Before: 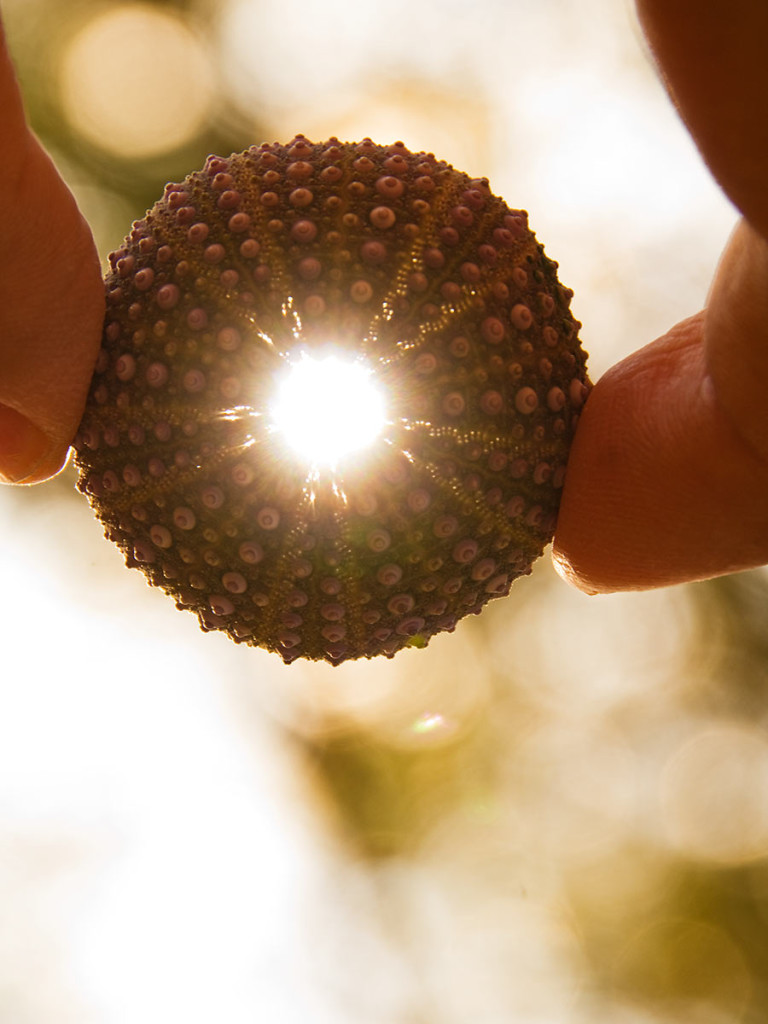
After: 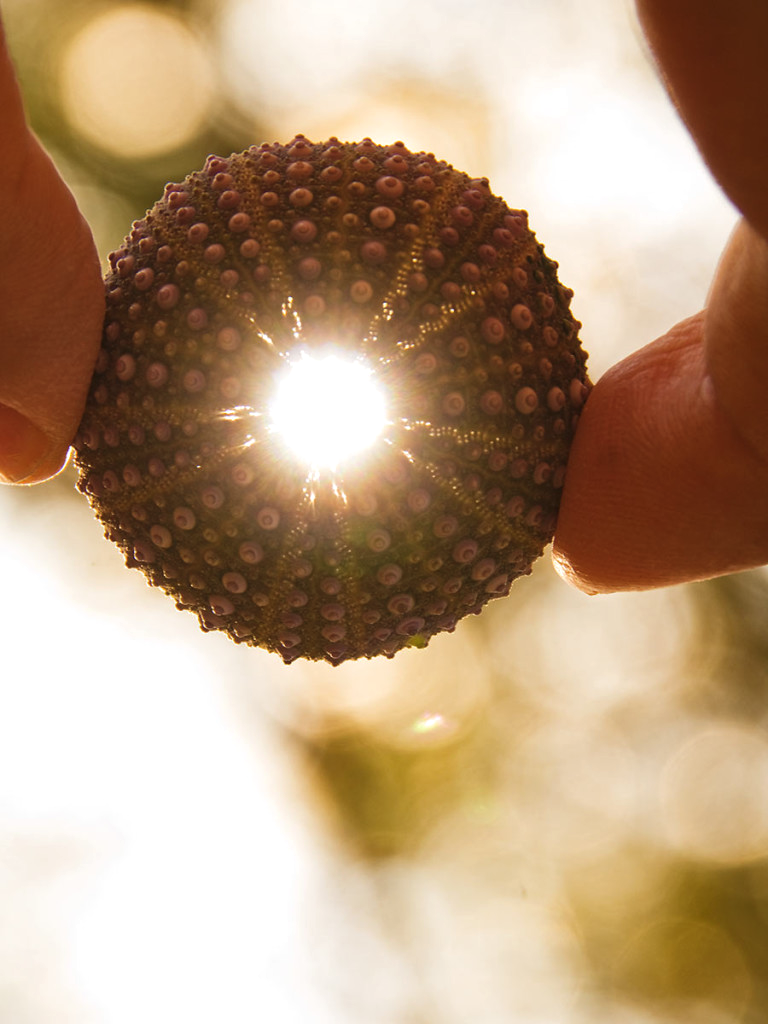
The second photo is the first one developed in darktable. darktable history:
local contrast: mode bilateral grid, contrast 20, coarseness 50, detail 120%, midtone range 0.2
exposure: black level correction -0.003, exposure 0.04 EV, compensate highlight preservation false
